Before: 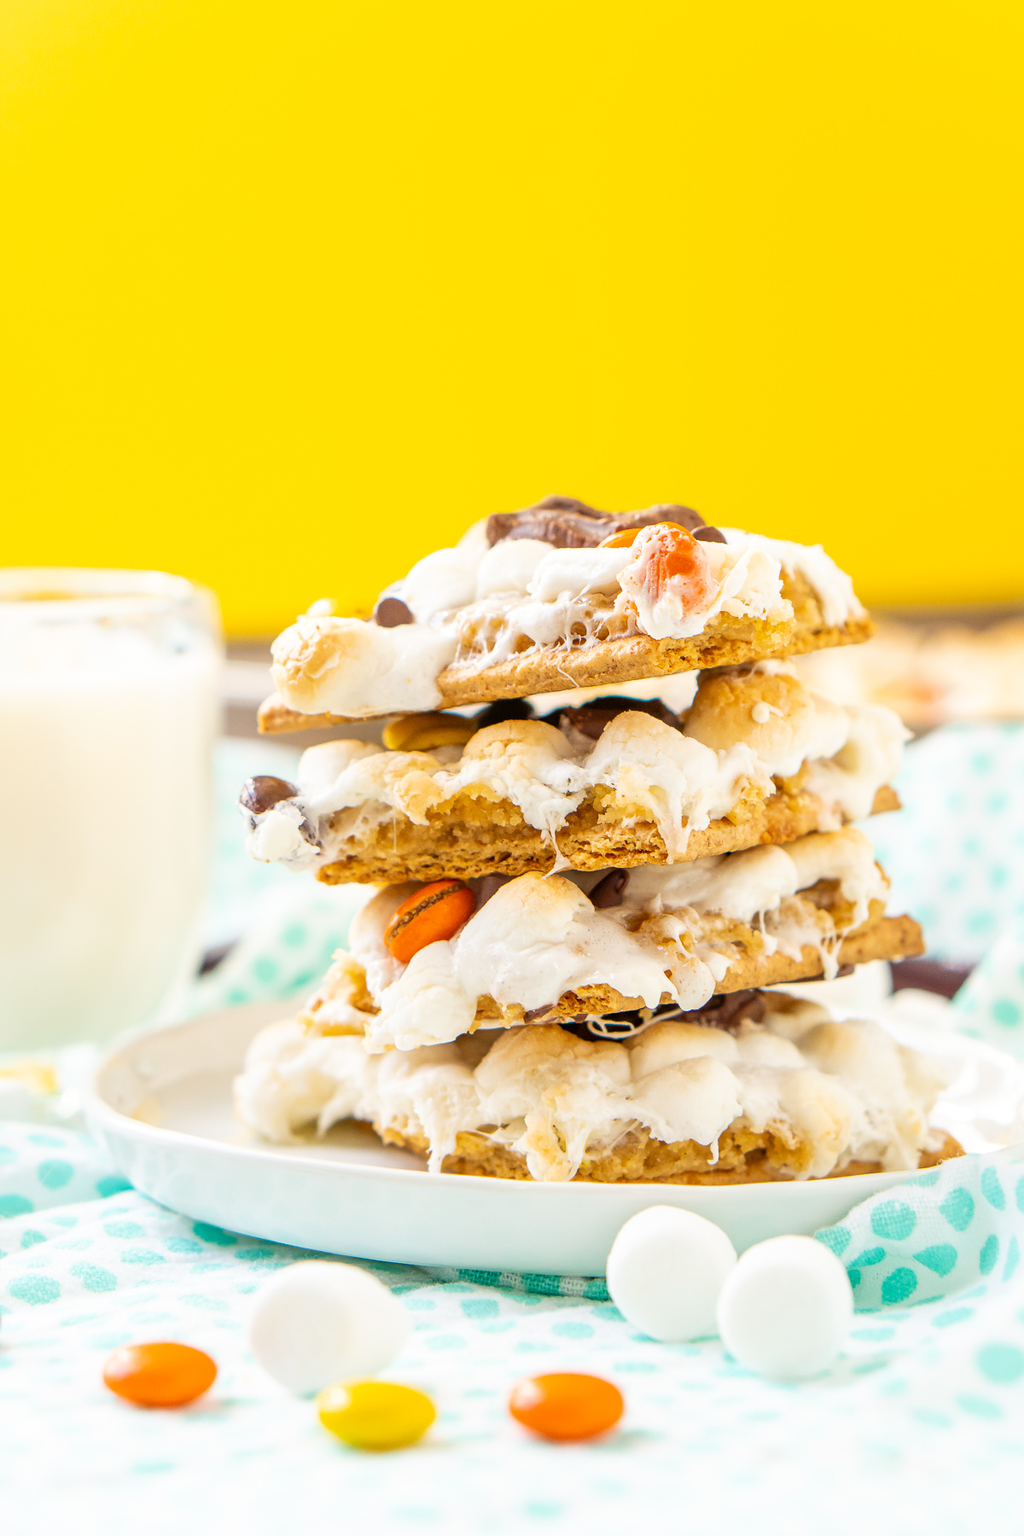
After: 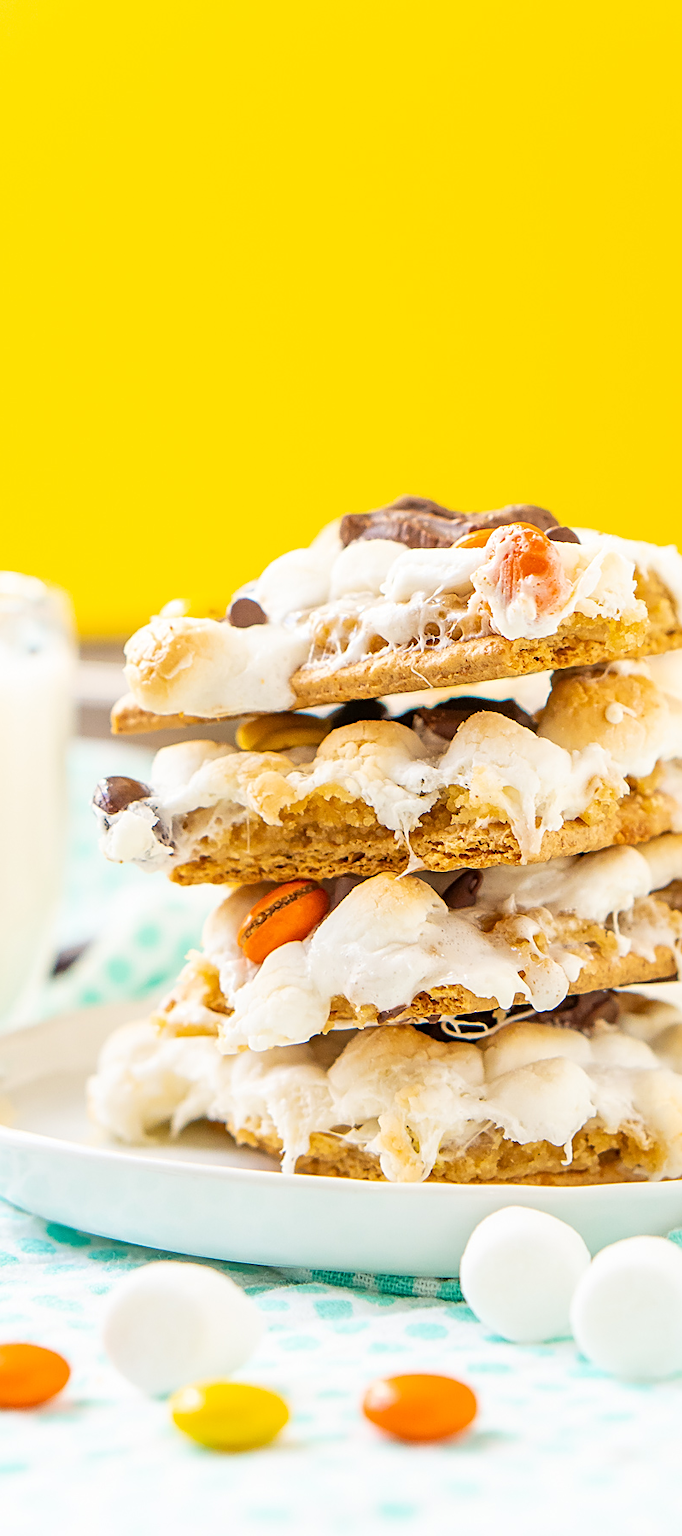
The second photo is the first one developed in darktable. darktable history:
crop and rotate: left 14.385%, right 18.948%
sharpen: on, module defaults
